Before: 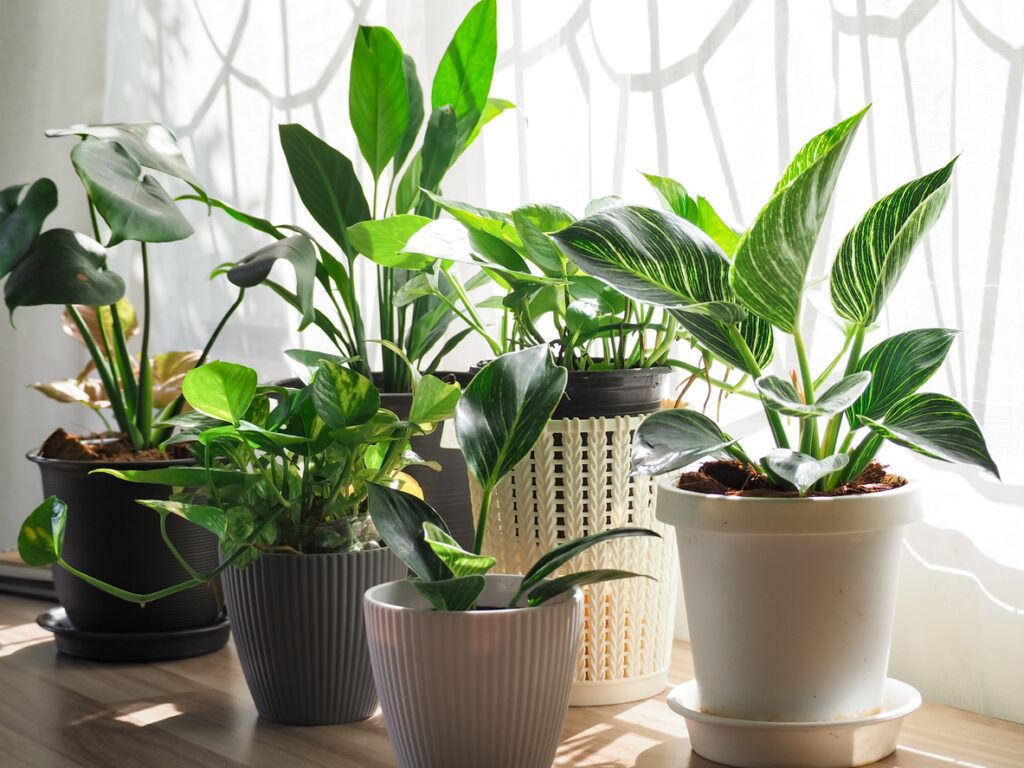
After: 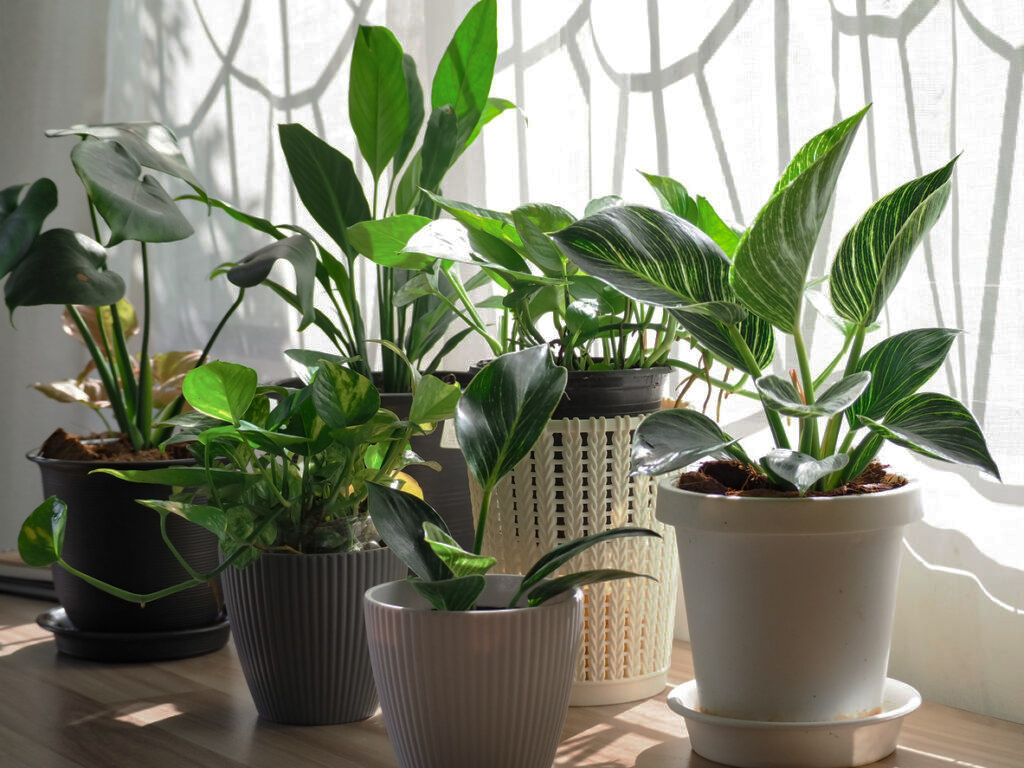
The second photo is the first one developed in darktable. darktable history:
base curve: curves: ch0 [(0, 0) (0.841, 0.609) (1, 1)], preserve colors none
